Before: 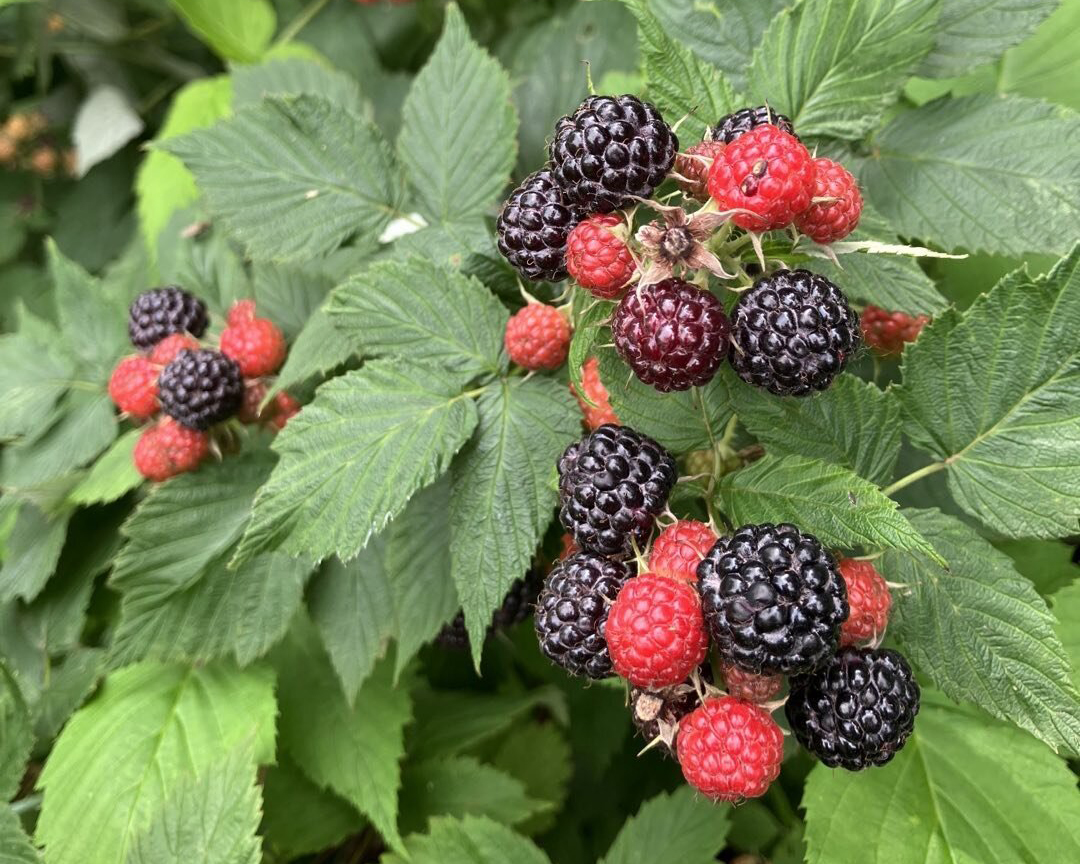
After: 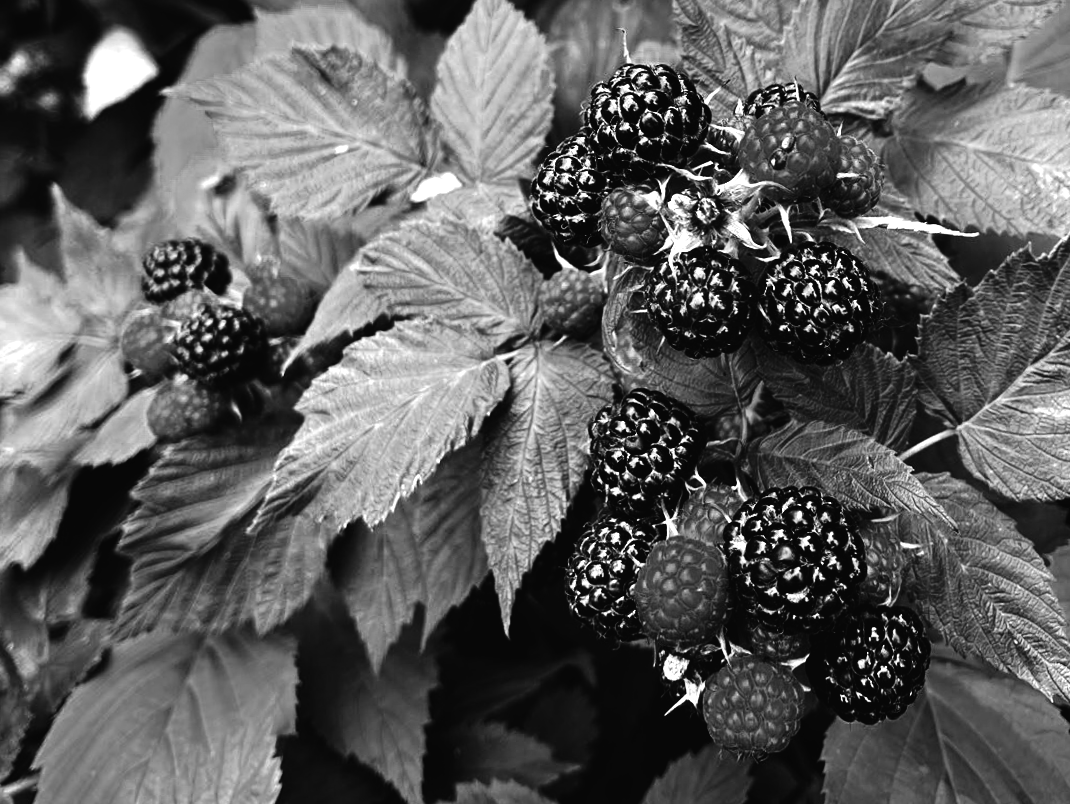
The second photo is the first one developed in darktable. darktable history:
contrast brightness saturation: brightness -1, saturation 1
rotate and perspective: rotation 0.679°, lens shift (horizontal) 0.136, crop left 0.009, crop right 0.991, crop top 0.078, crop bottom 0.95
monochrome: a 26.22, b 42.67, size 0.8
exposure: black level correction 0, exposure 1.1 EV, compensate highlight preservation false
tone curve: curves: ch0 [(0, 0.021) (0.049, 0.044) (0.152, 0.14) (0.328, 0.377) (0.473, 0.543) (0.641, 0.705) (0.85, 0.894) (1, 0.969)]; ch1 [(0, 0) (0.302, 0.331) (0.433, 0.432) (0.472, 0.47) (0.502, 0.503) (0.527, 0.521) (0.564, 0.58) (0.614, 0.626) (0.677, 0.701) (0.859, 0.885) (1, 1)]; ch2 [(0, 0) (0.33, 0.301) (0.447, 0.44) (0.487, 0.496) (0.502, 0.516) (0.535, 0.563) (0.565, 0.593) (0.608, 0.638) (1, 1)], color space Lab, independent channels, preserve colors none
